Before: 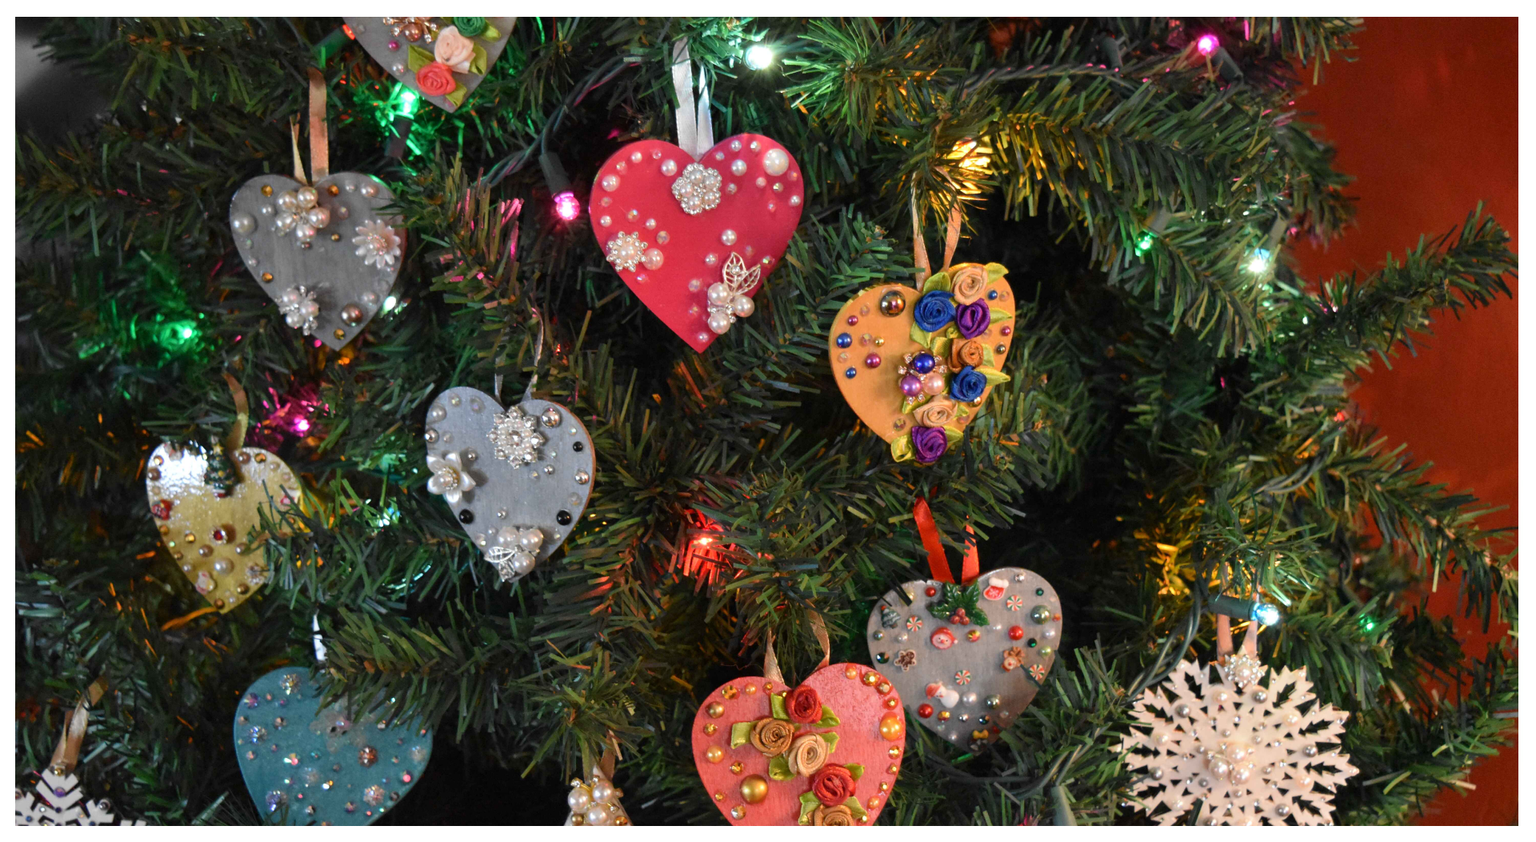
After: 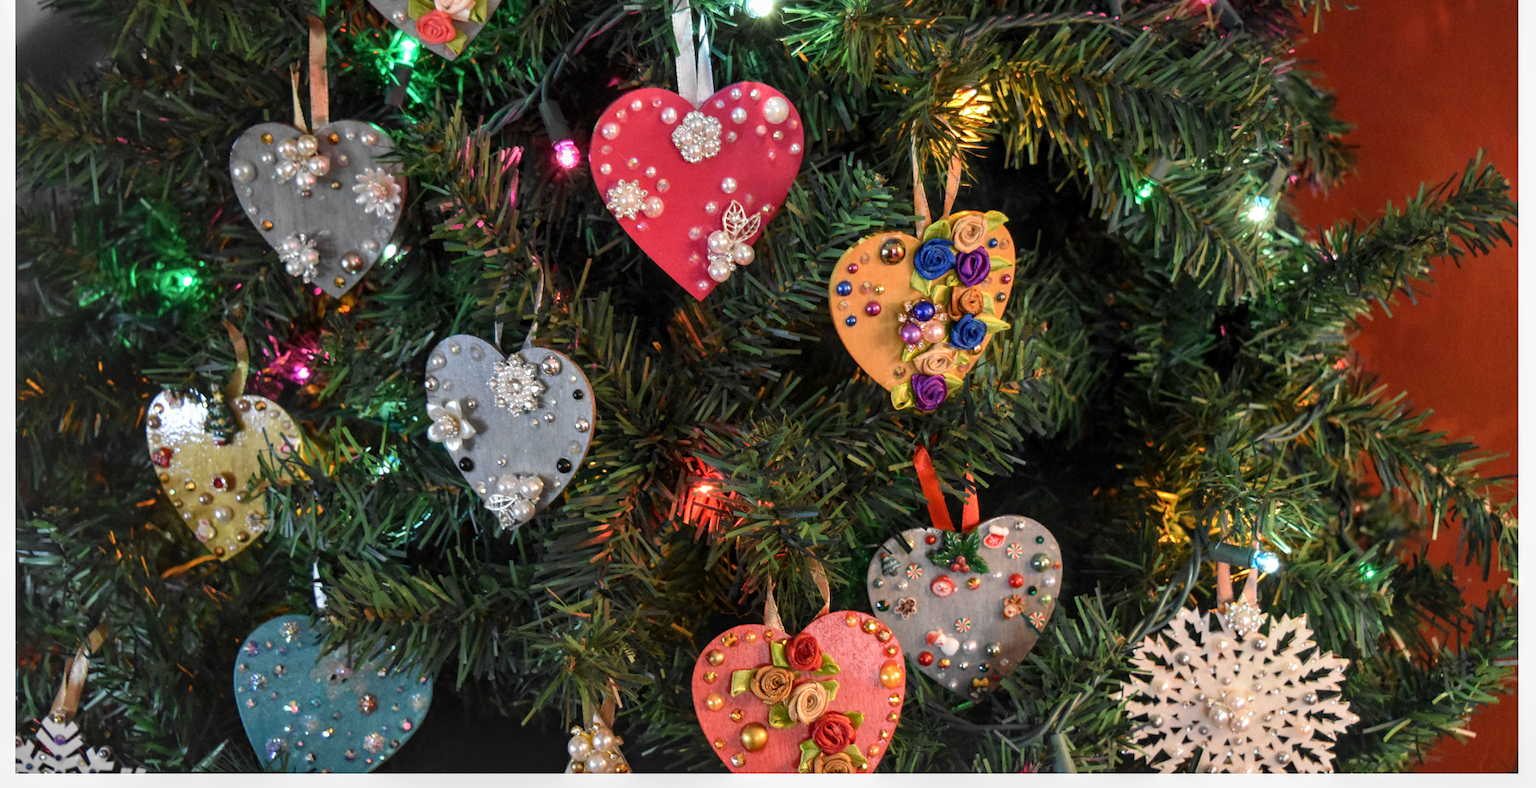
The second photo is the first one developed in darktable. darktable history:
local contrast: on, module defaults
crop and rotate: top 6.25%
